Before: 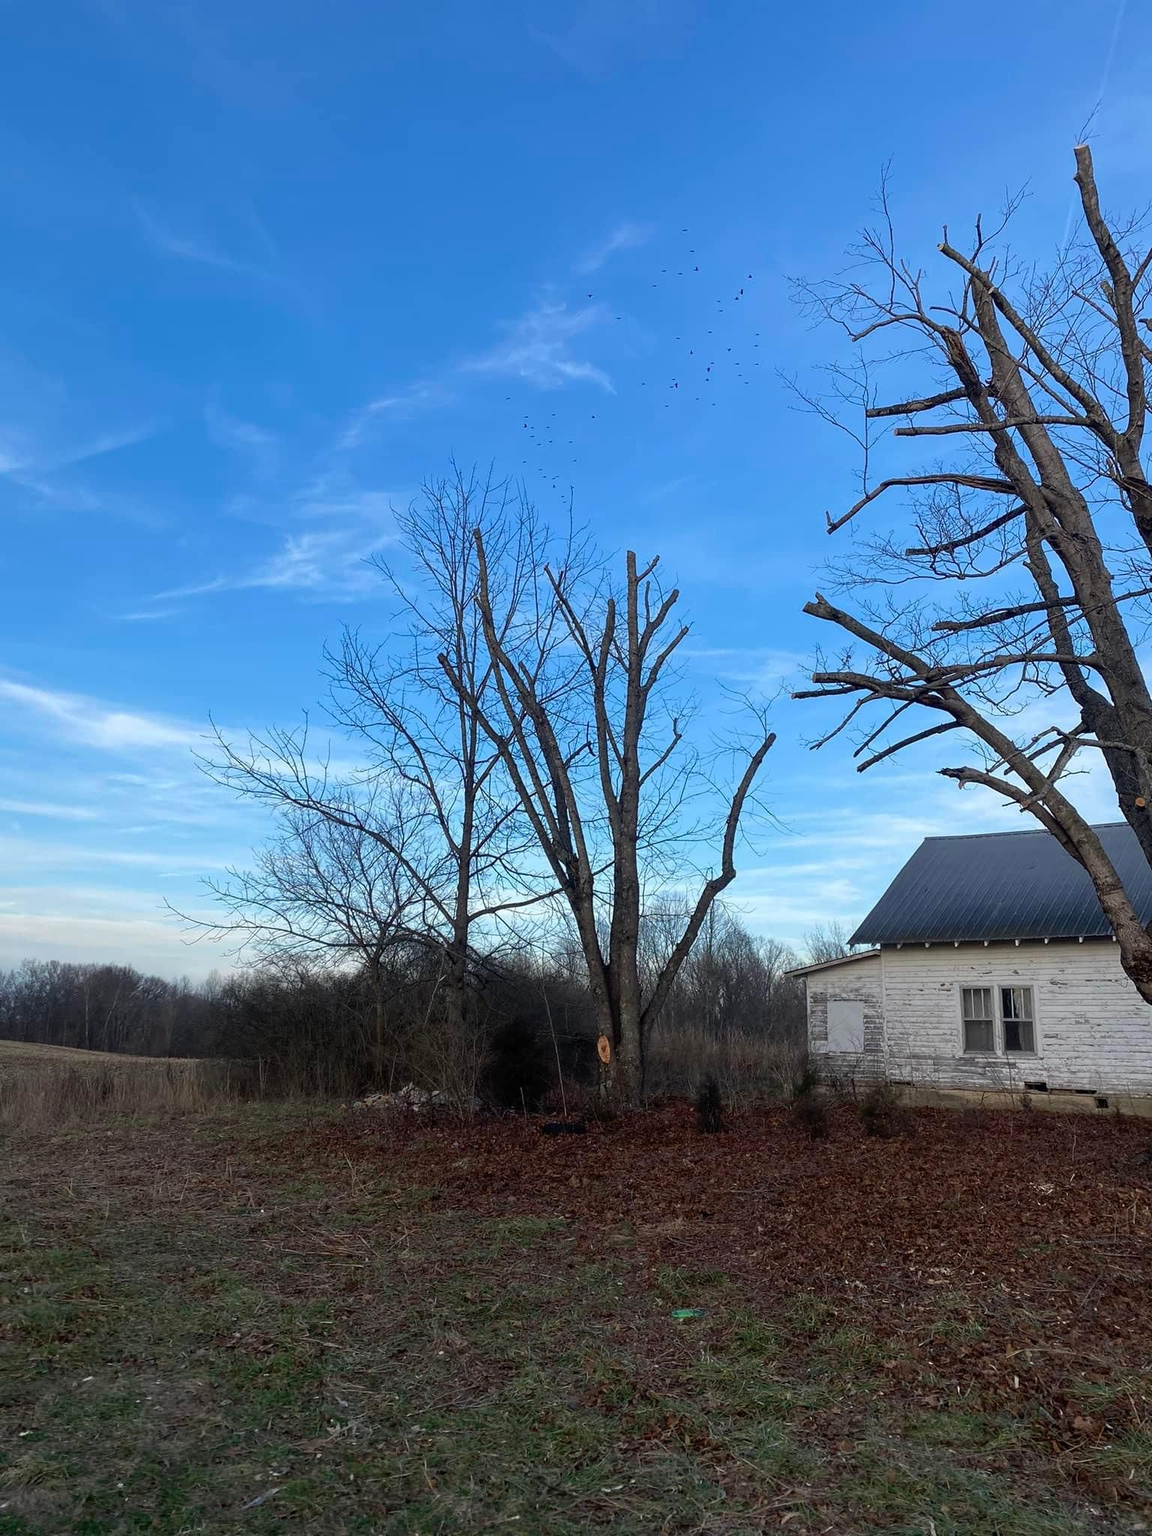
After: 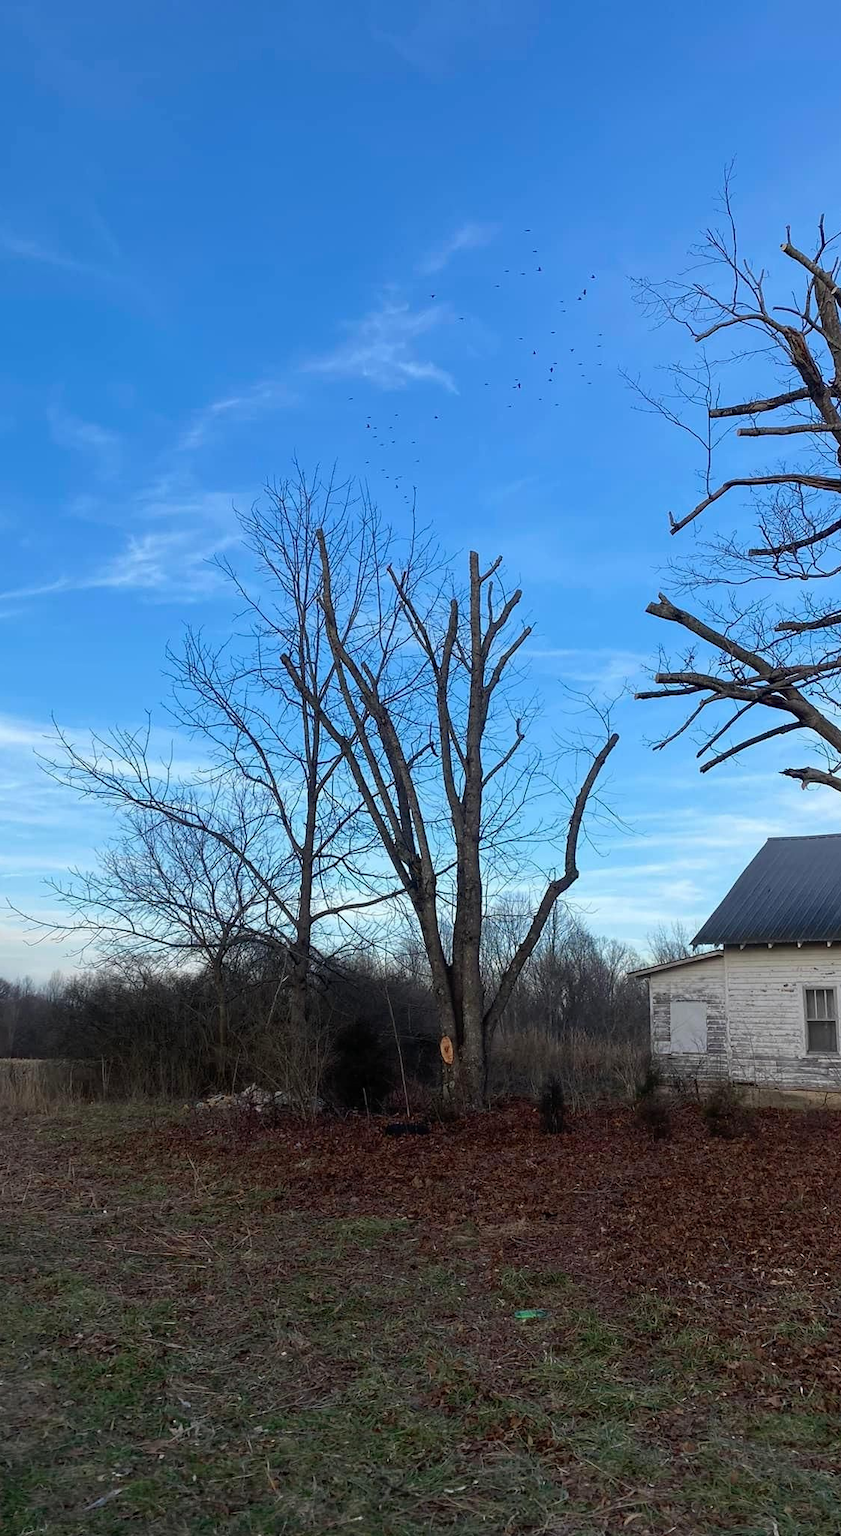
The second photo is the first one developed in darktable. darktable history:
crop: left 13.695%, right 13.228%
